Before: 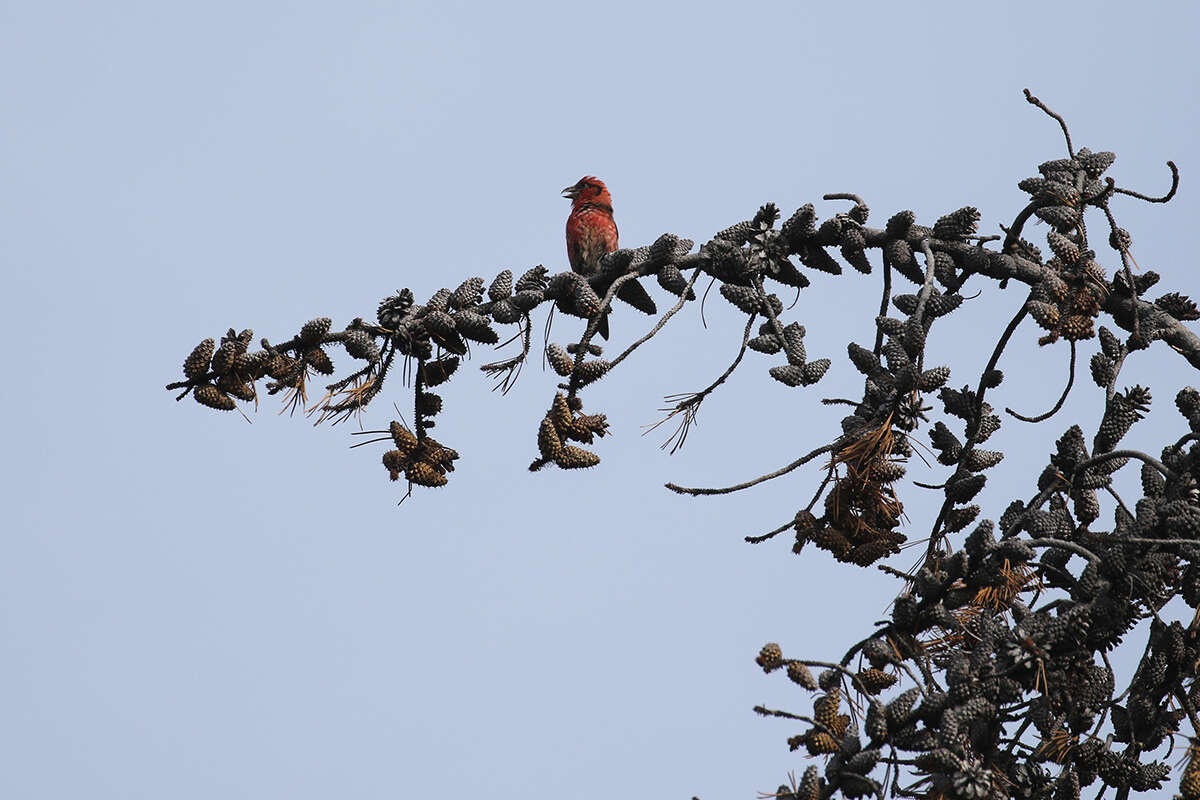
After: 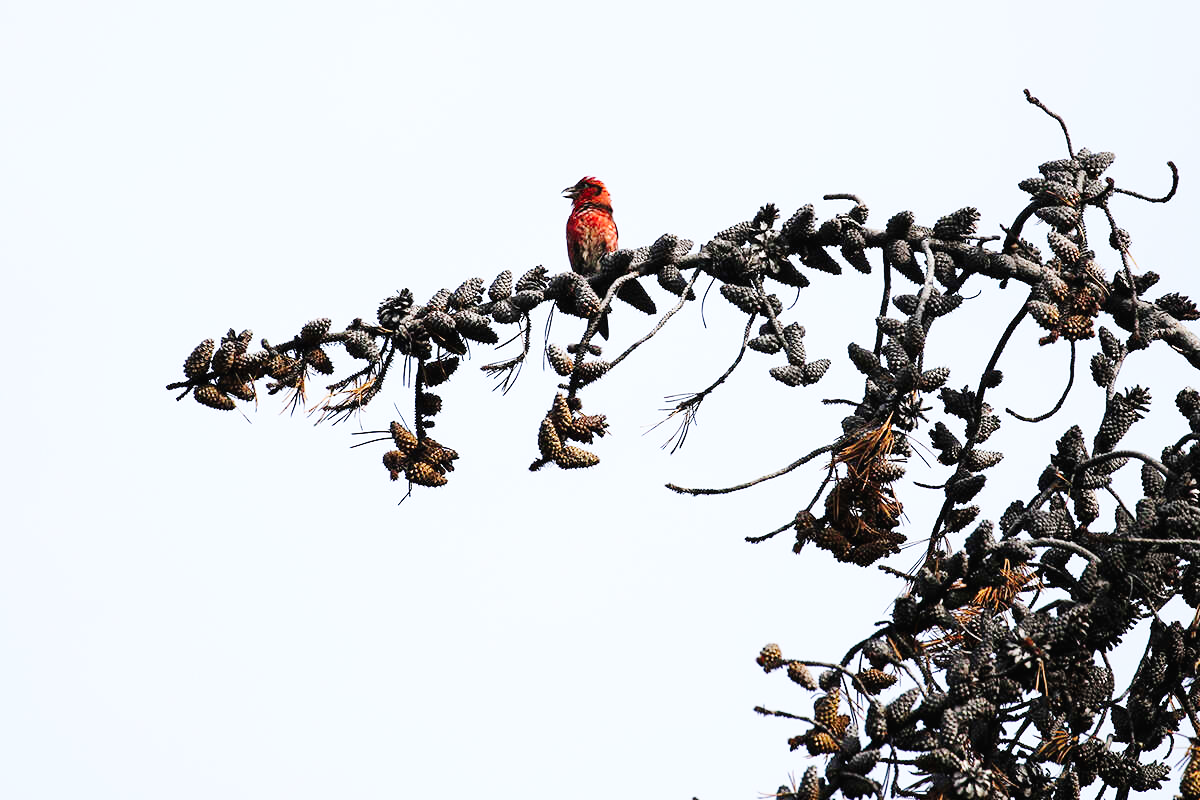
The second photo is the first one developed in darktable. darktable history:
color balance: contrast 10%
base curve: curves: ch0 [(0, 0.003) (0.001, 0.002) (0.006, 0.004) (0.02, 0.022) (0.048, 0.086) (0.094, 0.234) (0.162, 0.431) (0.258, 0.629) (0.385, 0.8) (0.548, 0.918) (0.751, 0.988) (1, 1)], preserve colors none
